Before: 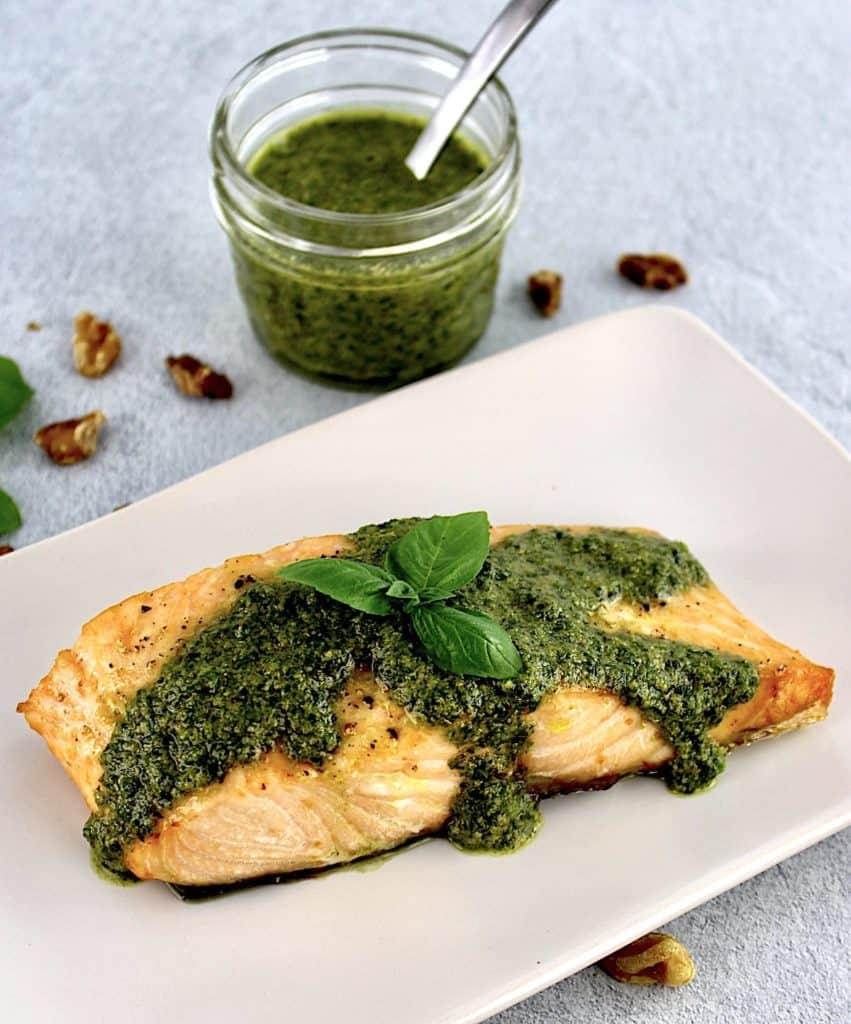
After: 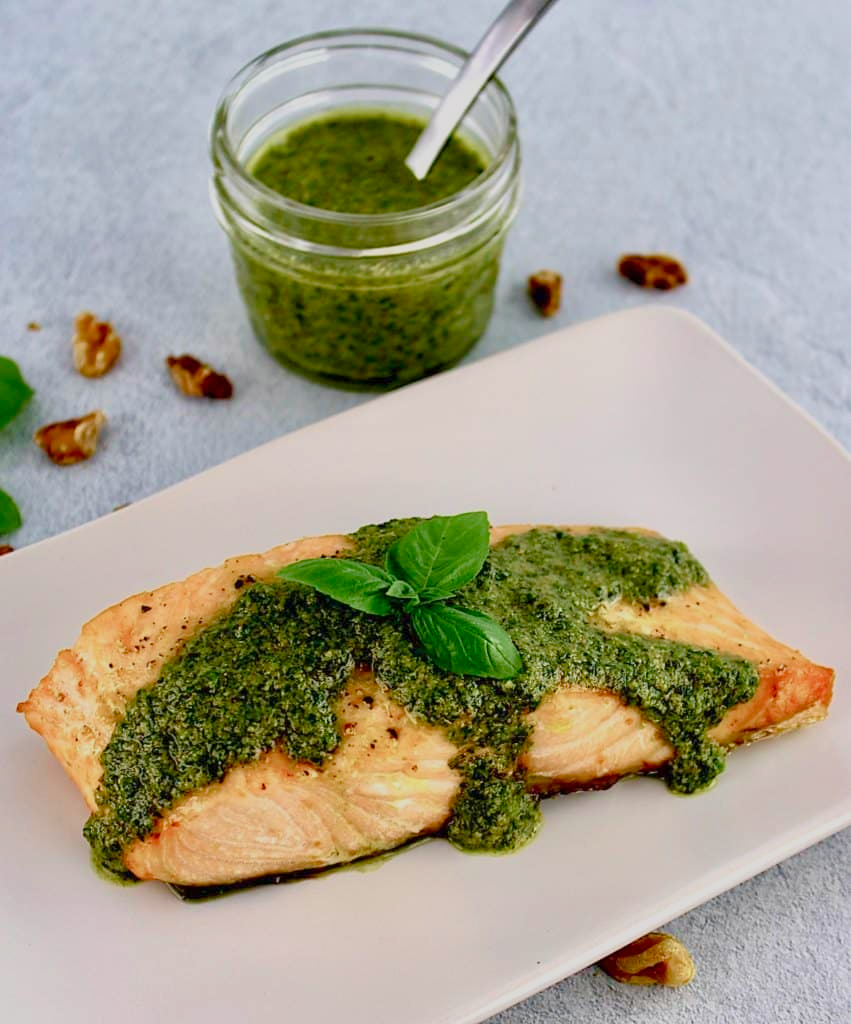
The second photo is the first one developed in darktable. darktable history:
velvia: on, module defaults
color balance rgb: shadows lift › chroma 1%, shadows lift › hue 113°, highlights gain › chroma 0.2%, highlights gain › hue 333°, perceptual saturation grading › global saturation 20%, perceptual saturation grading › highlights -50%, perceptual saturation grading › shadows 25%, contrast -20%
